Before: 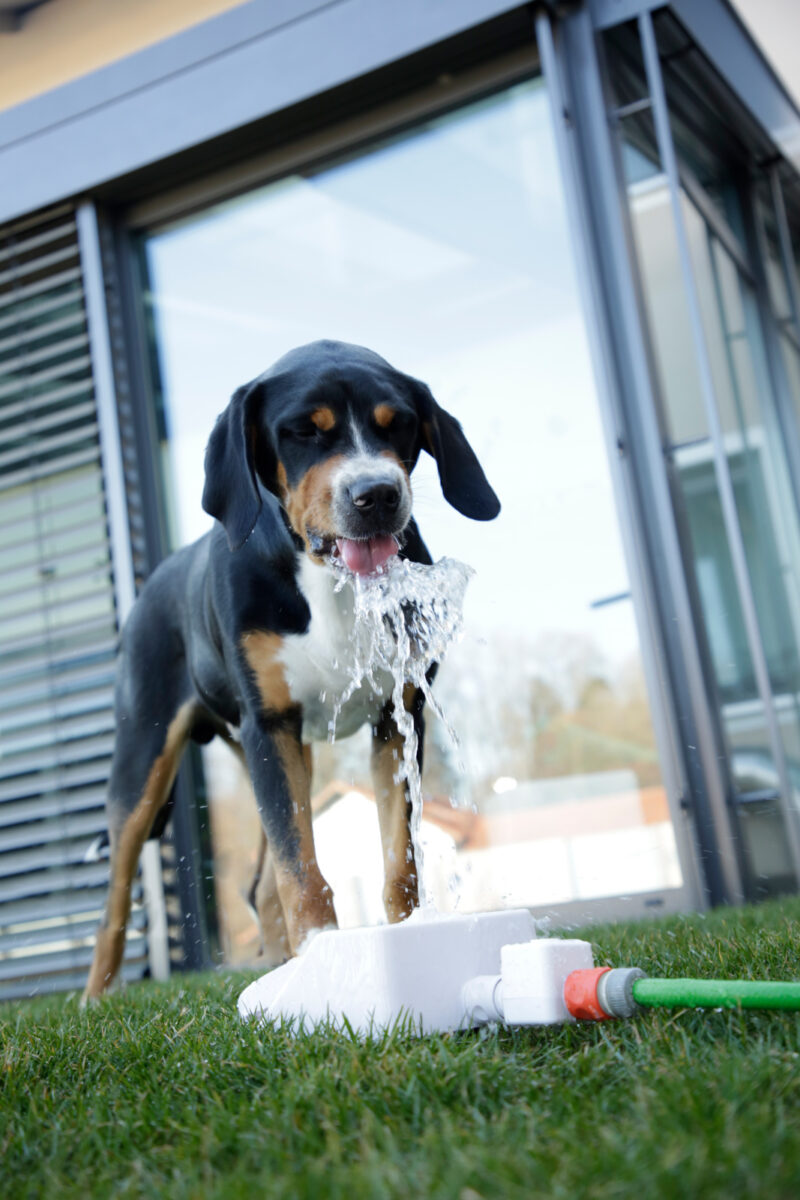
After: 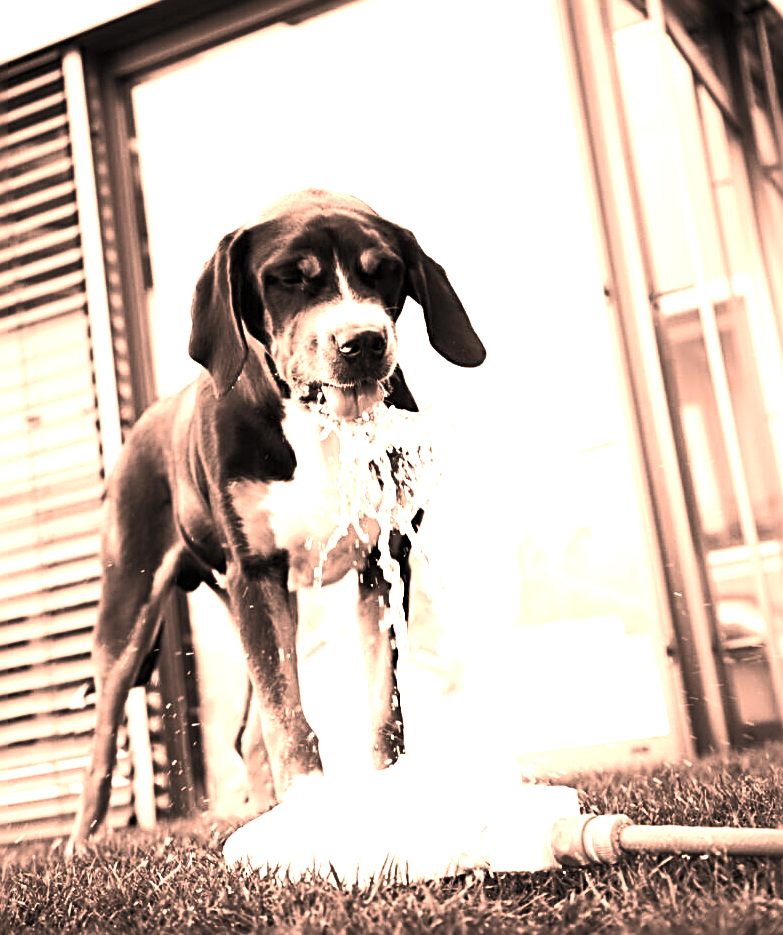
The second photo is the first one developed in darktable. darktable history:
sharpen: radius 3.025, amount 0.757
color calibration: output gray [0.21, 0.42, 0.37, 0], gray › normalize channels true, illuminant same as pipeline (D50), adaptation XYZ, x 0.346, y 0.359, gamut compression 0
exposure: black level correction 0, exposure 1.6 EV, compensate exposure bias true, compensate highlight preservation false
color correction: highlights a* 40, highlights b* 40, saturation 0.69
contrast brightness saturation: contrast 0.1, brightness 0.03, saturation 0.09
color balance rgb: perceptual saturation grading › highlights -31.88%, perceptual saturation grading › mid-tones 5.8%, perceptual saturation grading › shadows 18.12%, perceptual brilliance grading › highlights 3.62%, perceptual brilliance grading › mid-tones -18.12%, perceptual brilliance grading › shadows -41.3%
white balance: red 0.984, blue 1.059
crop and rotate: left 1.814%, top 12.818%, right 0.25%, bottom 9.225%
